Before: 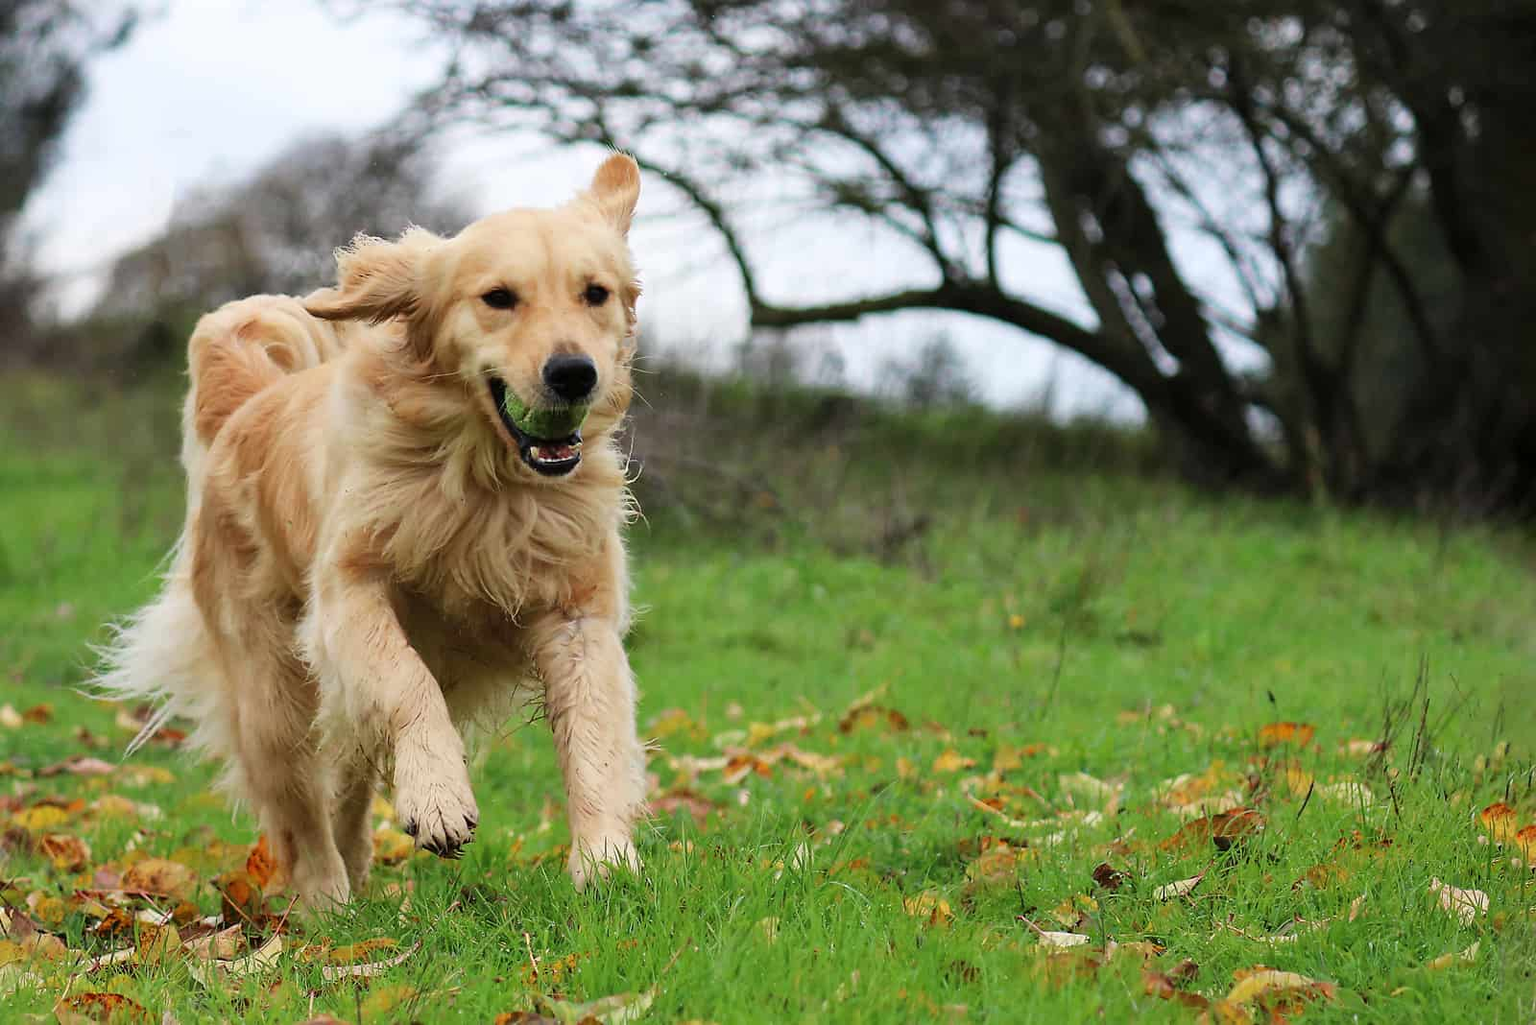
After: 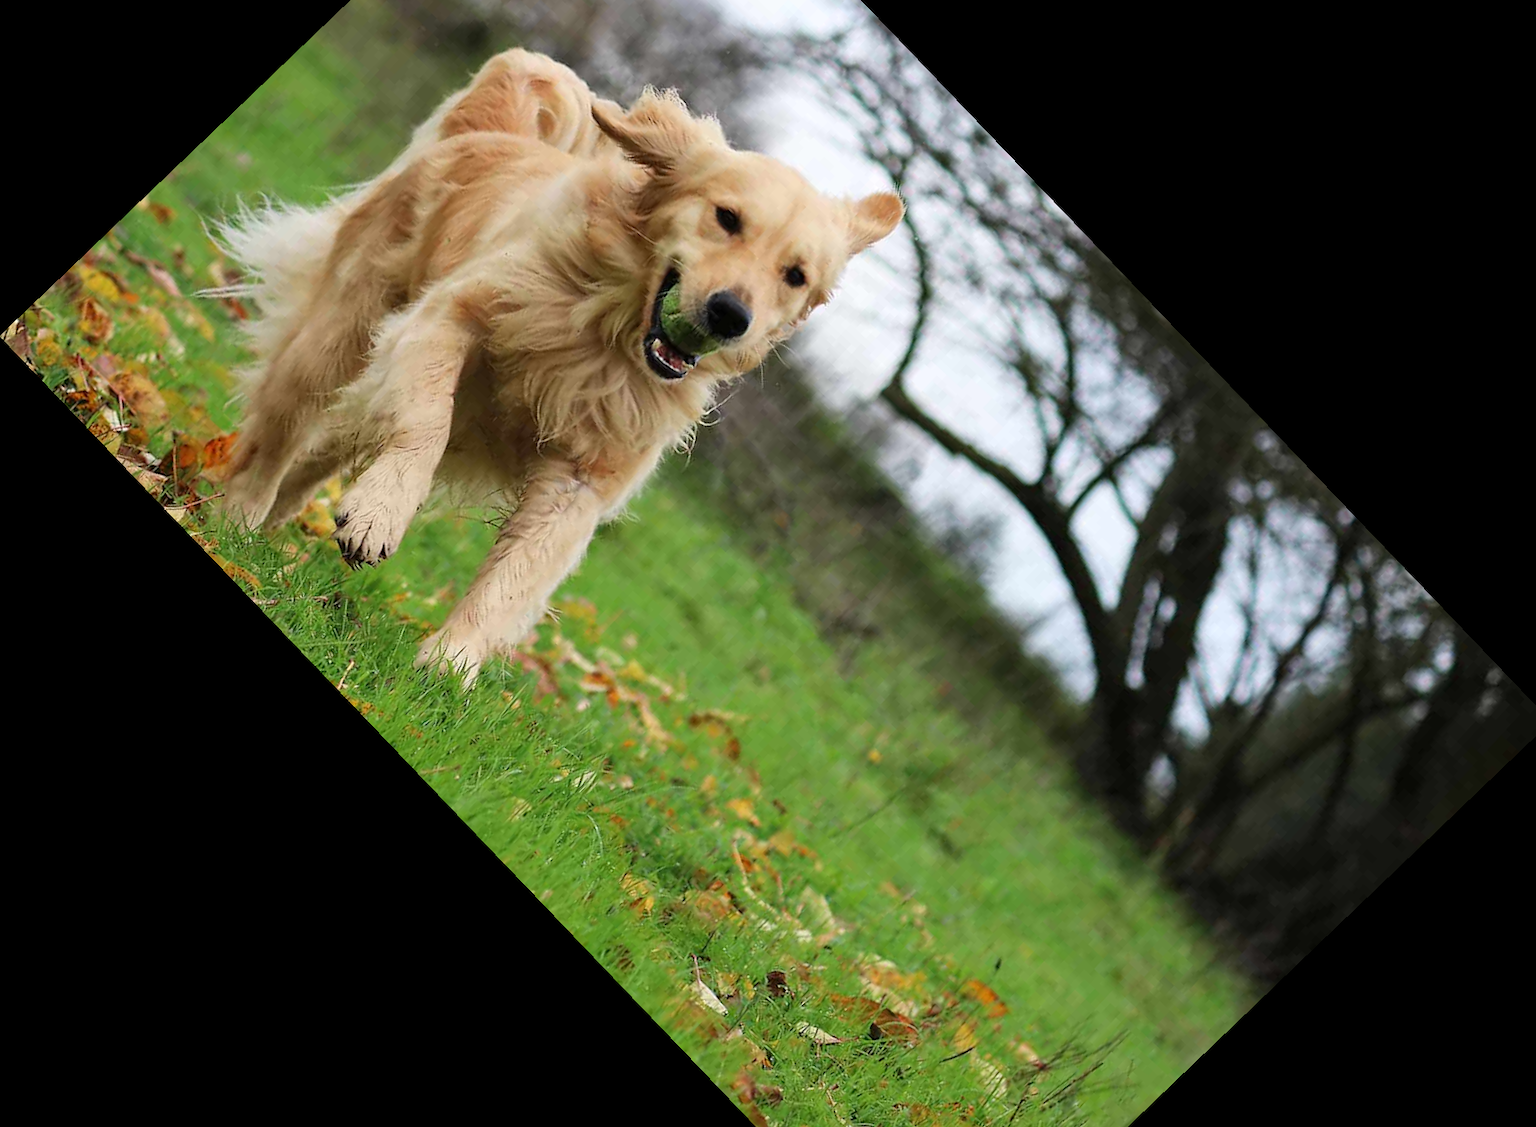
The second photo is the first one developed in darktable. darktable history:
crop and rotate: angle -46.26°, top 16.234%, right 0.912%, bottom 11.704%
rotate and perspective: rotation -3.52°, crop left 0.036, crop right 0.964, crop top 0.081, crop bottom 0.919
